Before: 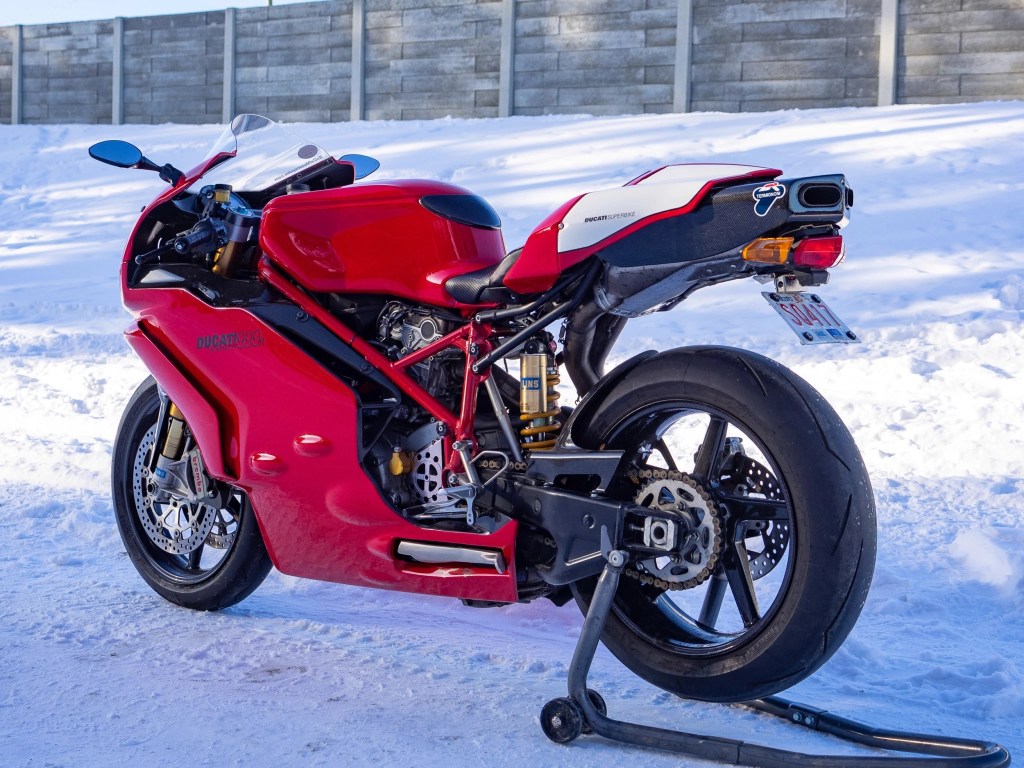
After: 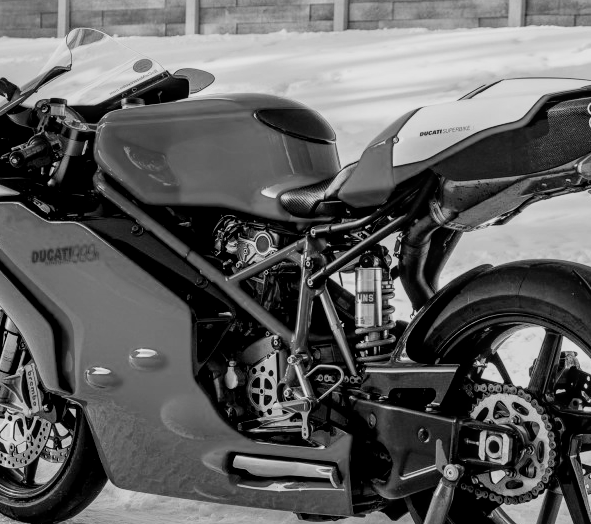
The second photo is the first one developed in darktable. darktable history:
local contrast: on, module defaults
color zones: curves: ch1 [(0, -0.394) (0.143, -0.394) (0.286, -0.394) (0.429, -0.392) (0.571, -0.391) (0.714, -0.391) (0.857, -0.391) (1, -0.394)]
color calibration: output R [1.107, -0.012, -0.003, 0], output B [0, 0, 1.308, 0], illuminant custom, x 0.389, y 0.387, temperature 3838.64 K
crop: left 16.202%, top 11.208%, right 26.045%, bottom 20.557%
filmic rgb: black relative exposure -5 EV, hardness 2.88, contrast 1.3, highlights saturation mix -30%
exposure: exposure 0.2 EV, compensate highlight preservation false
